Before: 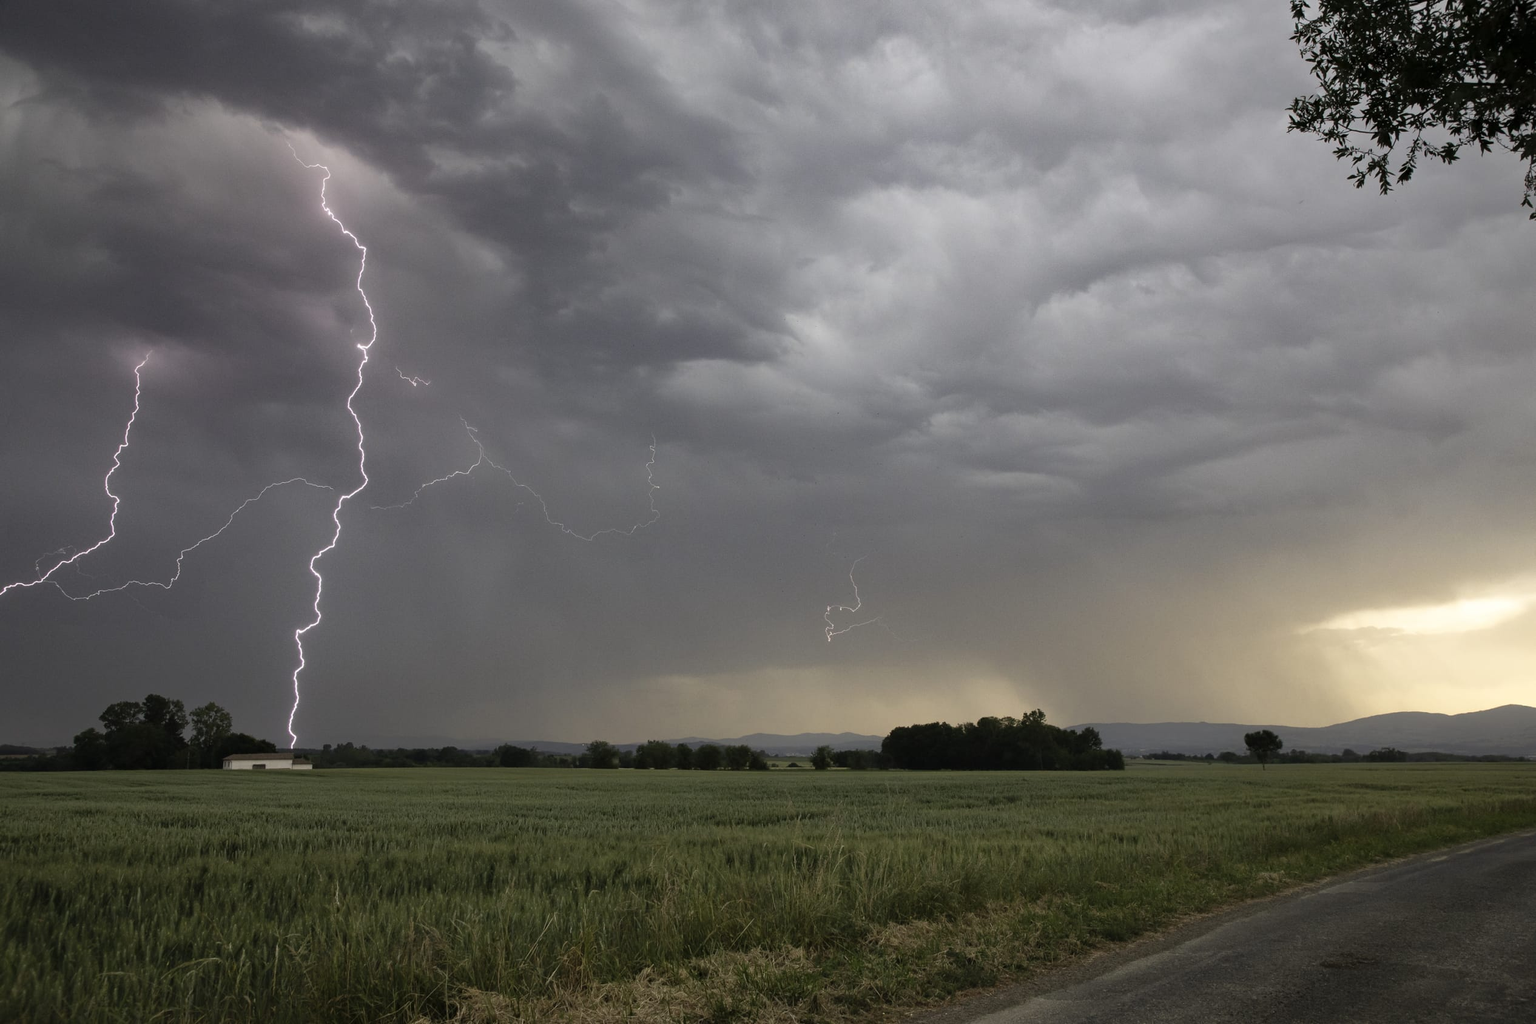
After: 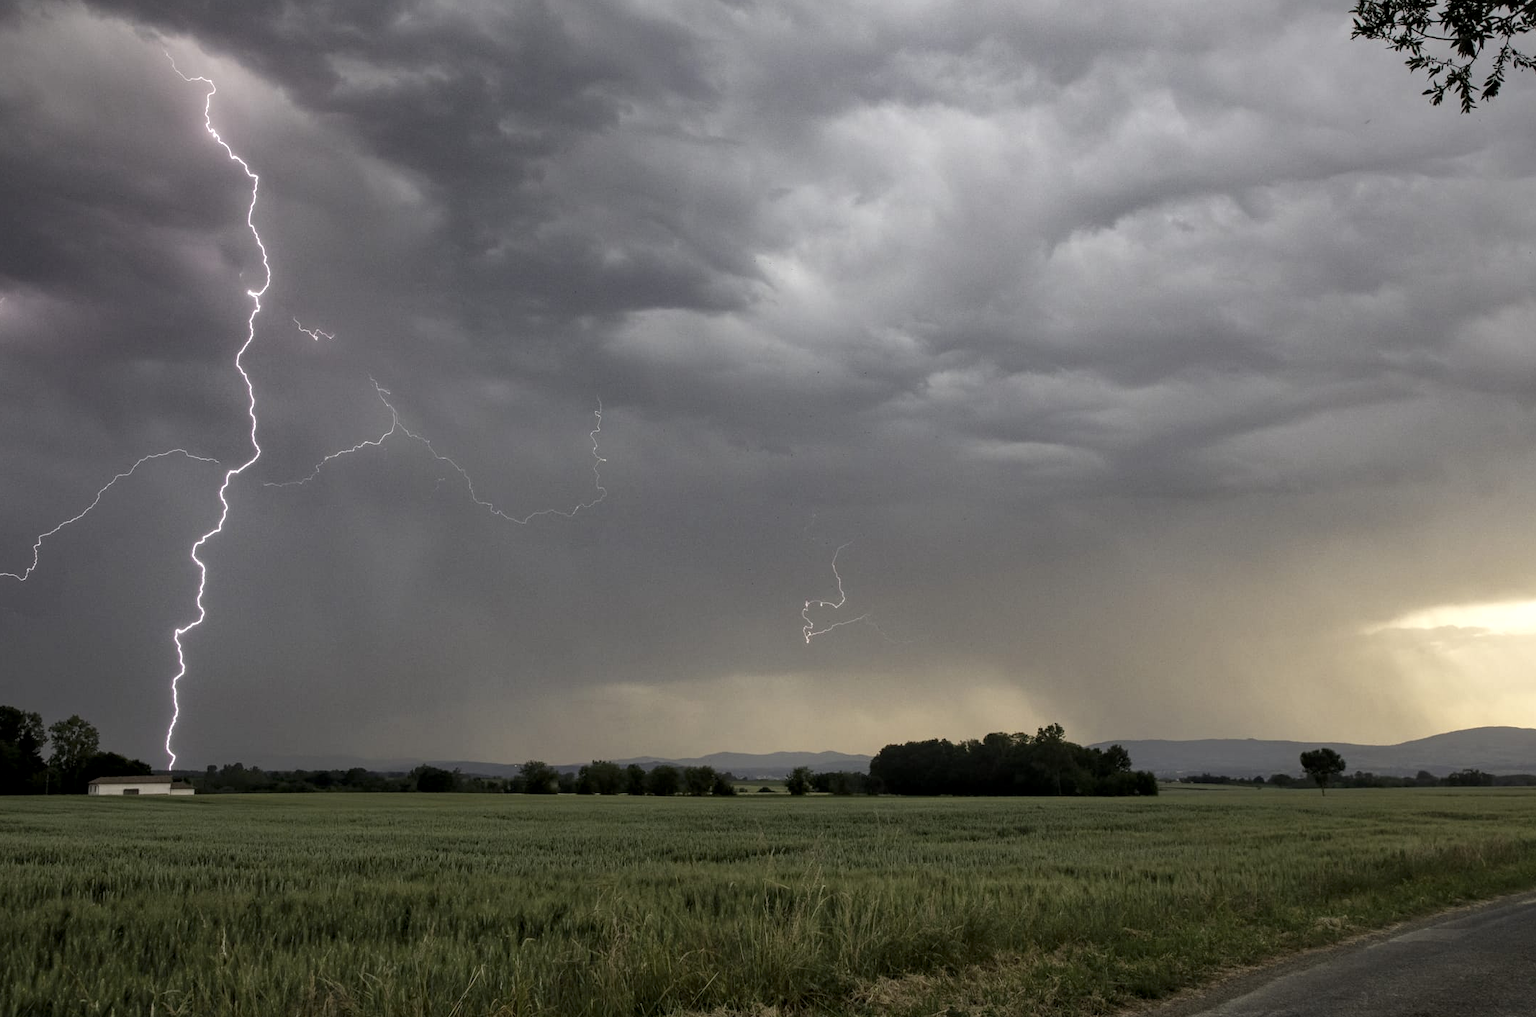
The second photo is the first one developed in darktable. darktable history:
crop and rotate: left 9.686%, top 9.719%, right 6.029%, bottom 6.514%
local contrast: detail 130%
